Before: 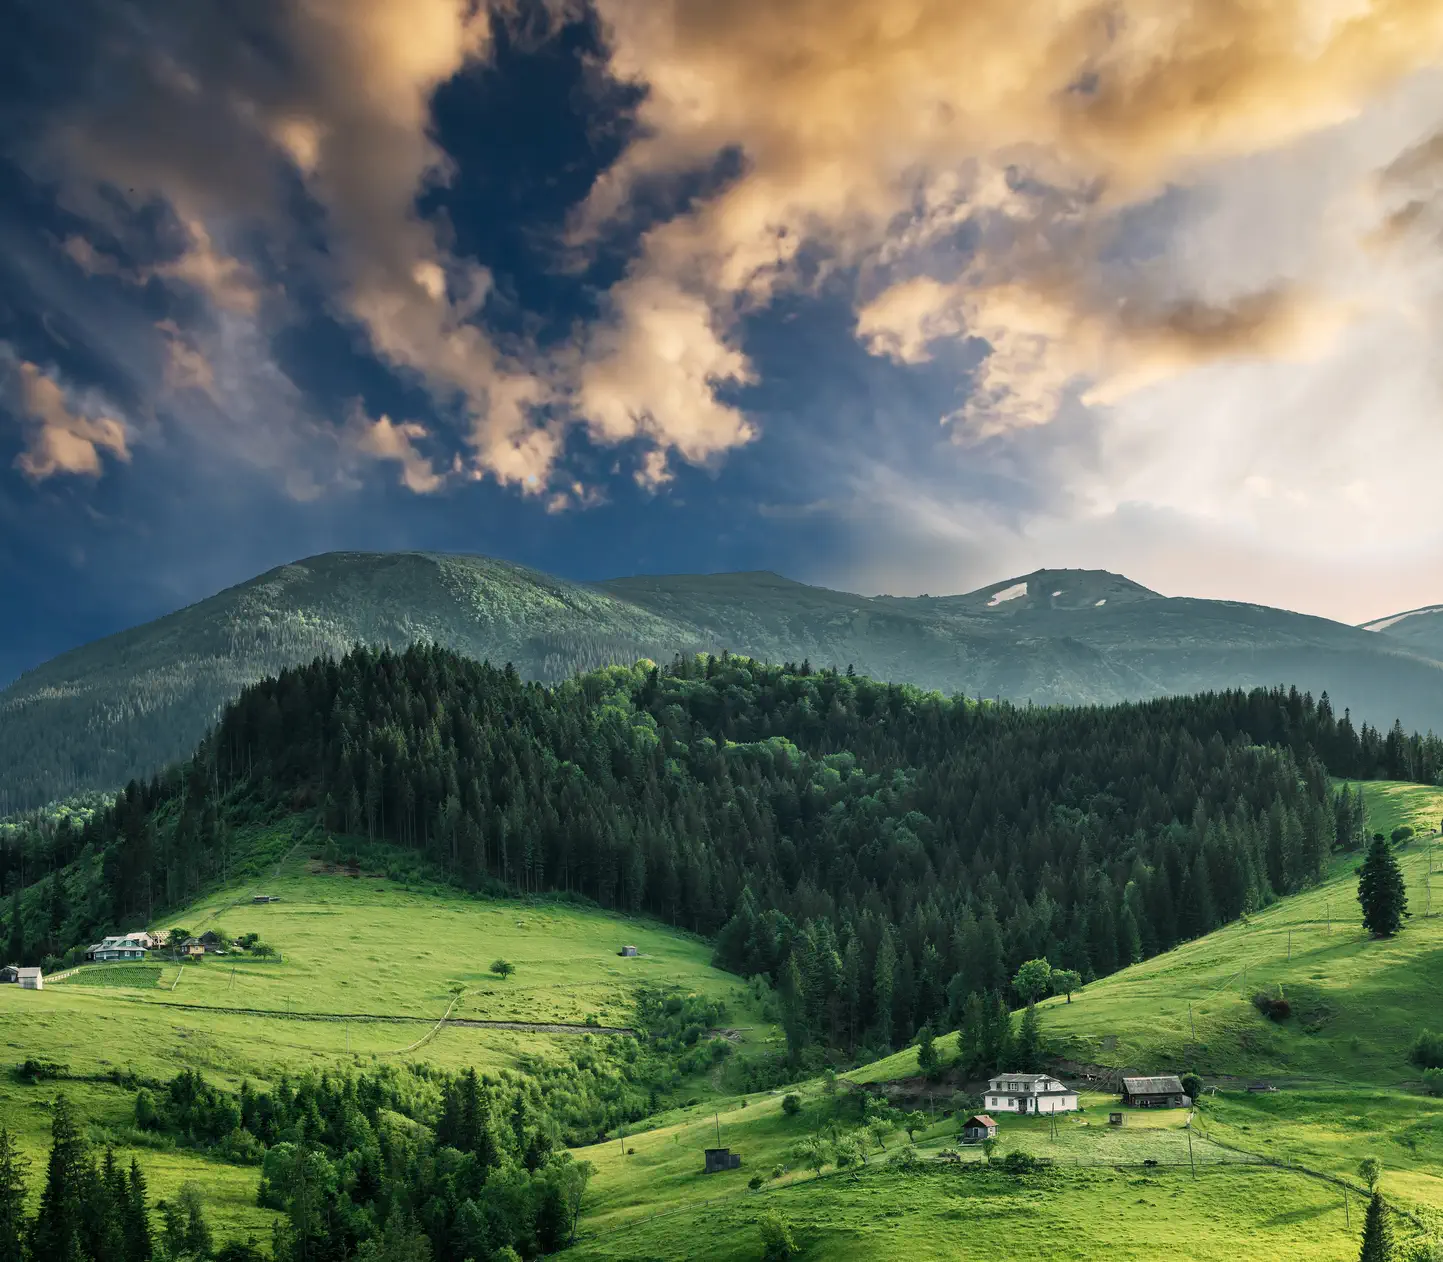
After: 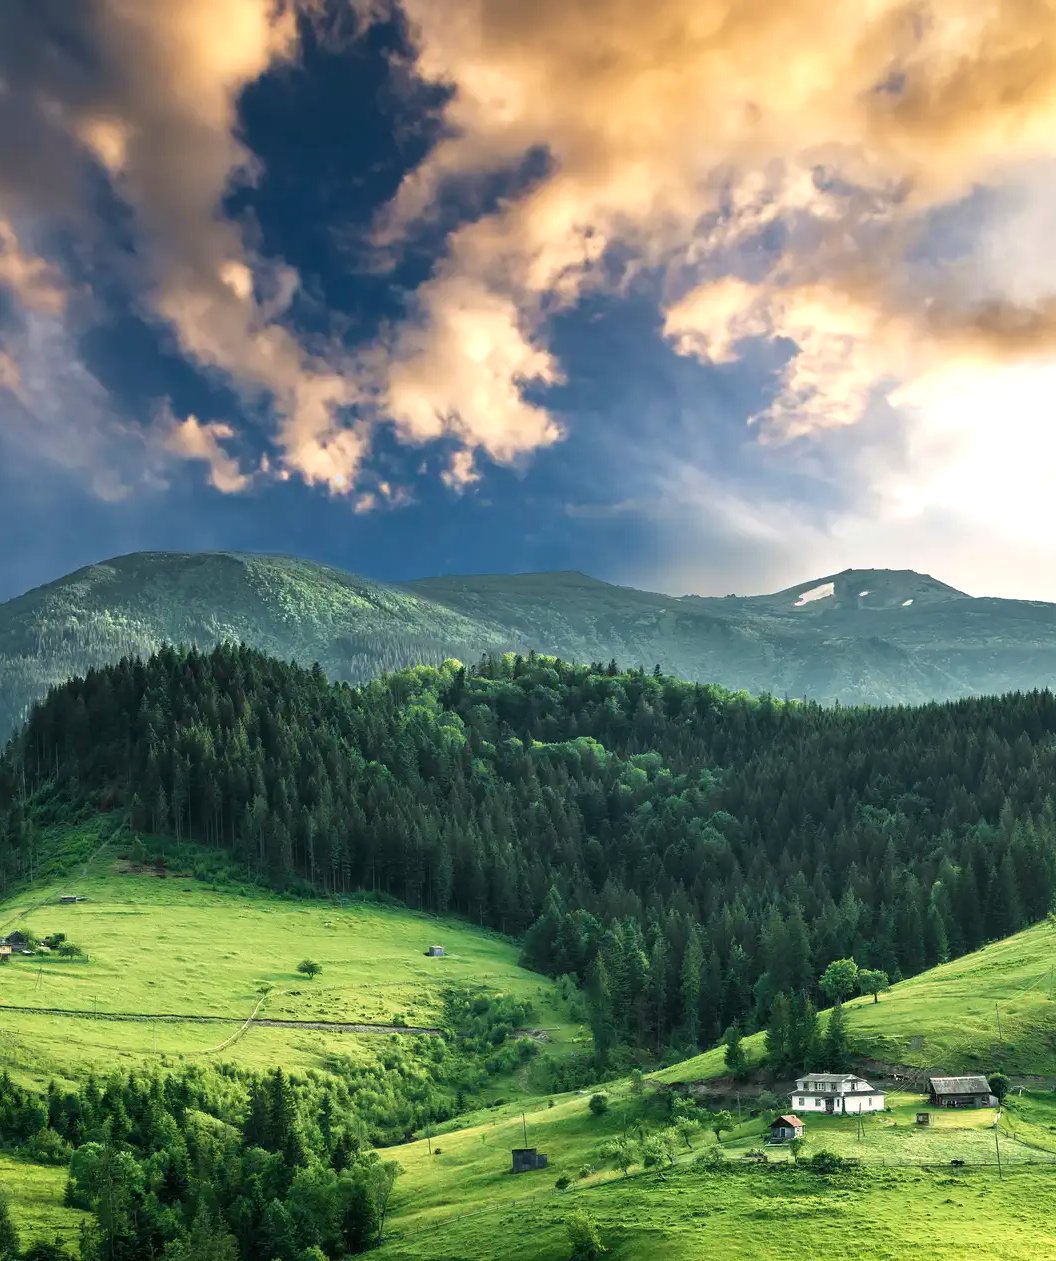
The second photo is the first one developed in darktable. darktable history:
velvia: strength 15%
crop: left 13.443%, right 13.31%
exposure: black level correction 0, exposure 0.5 EV, compensate exposure bias true, compensate highlight preservation false
